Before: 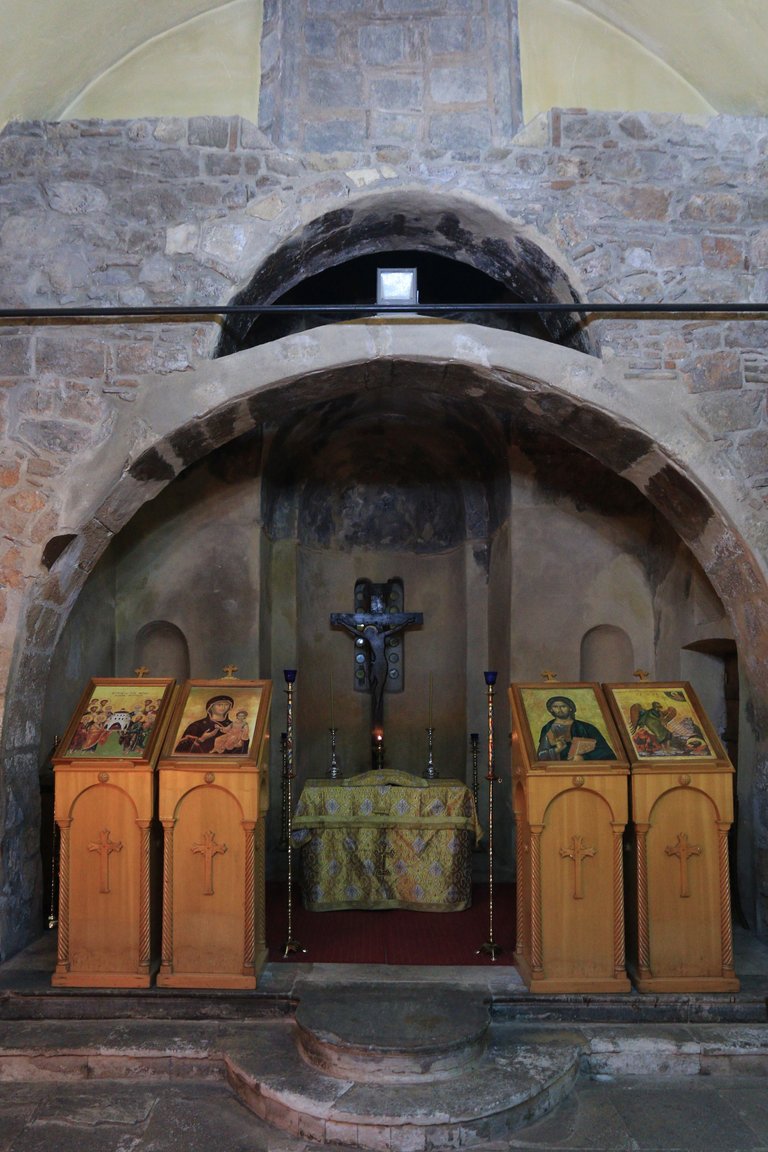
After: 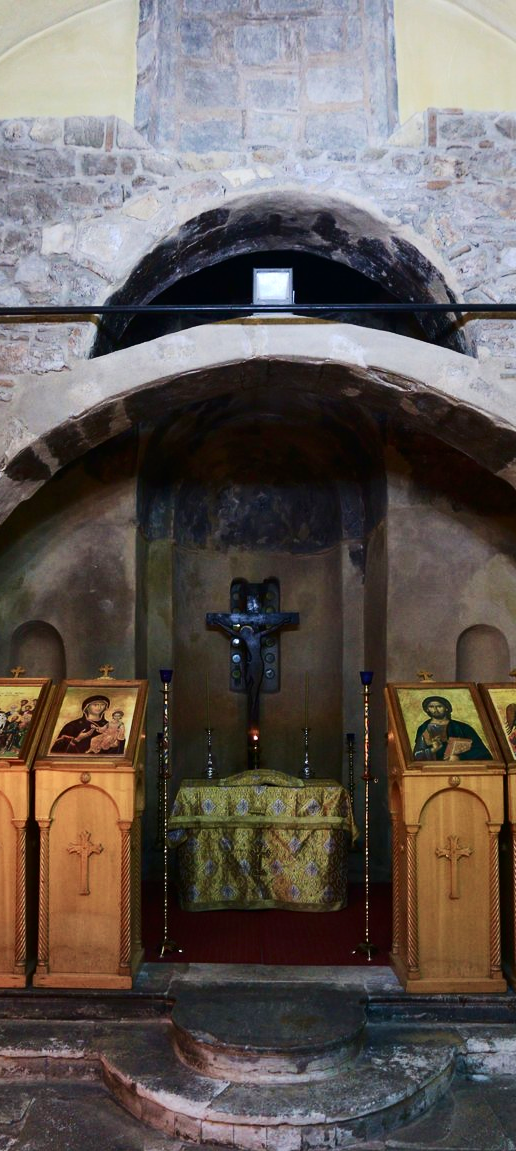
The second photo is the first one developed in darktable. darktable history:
base curve: curves: ch0 [(0, 0) (0.262, 0.32) (0.722, 0.705) (1, 1)], preserve colors none
velvia: on, module defaults
crop and rotate: left 16.161%, right 16.554%
contrast brightness saturation: contrast 0.285
